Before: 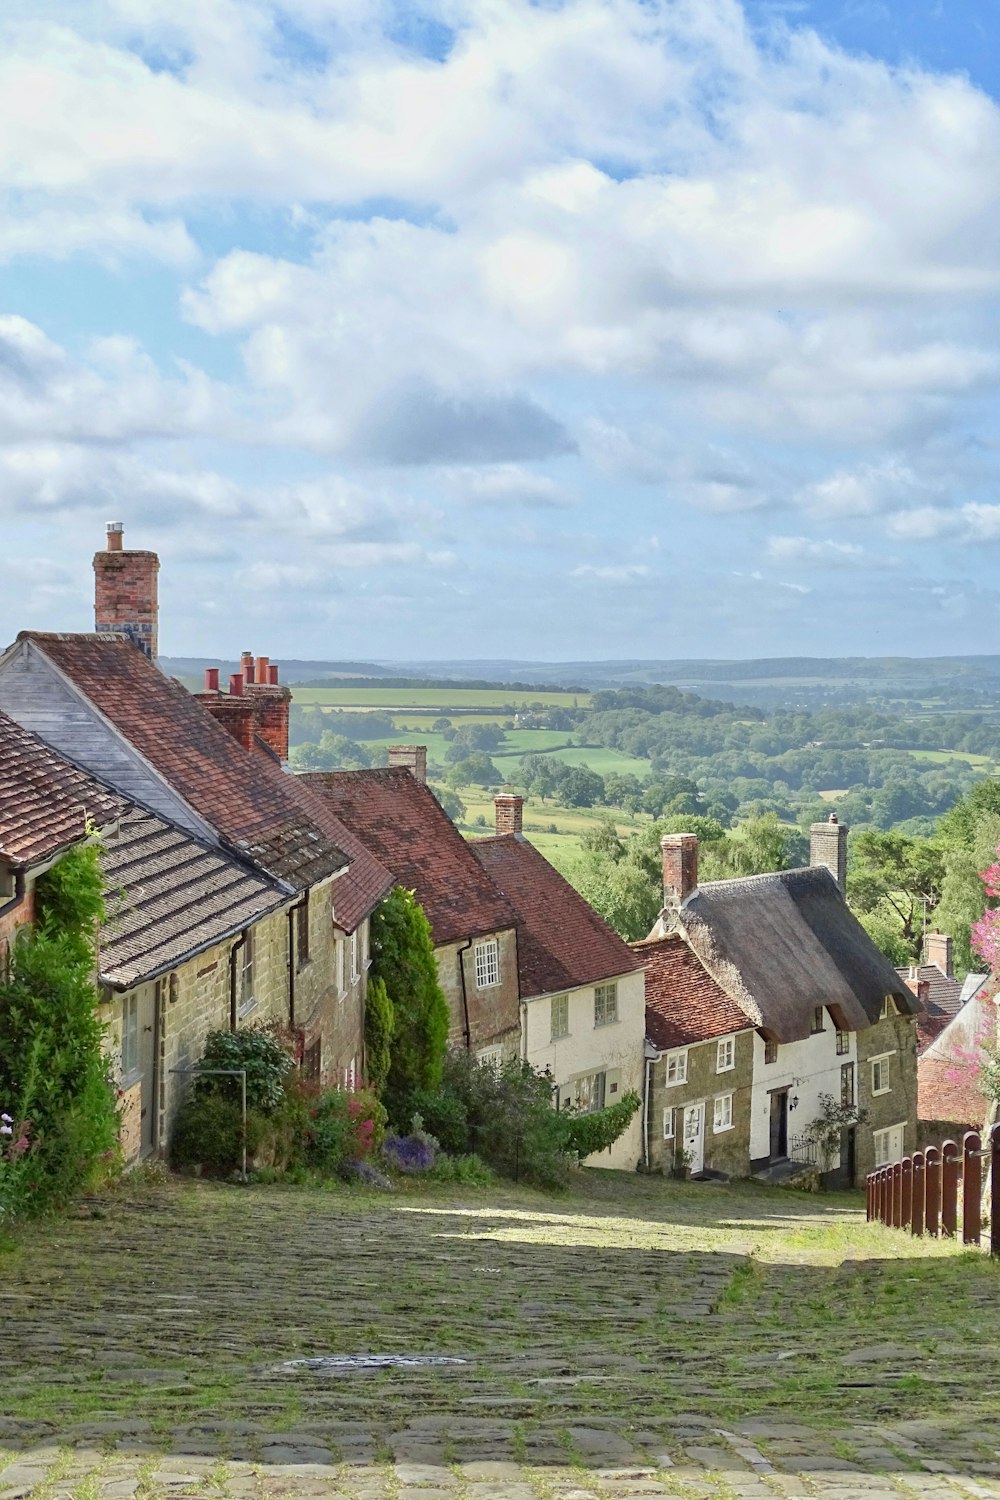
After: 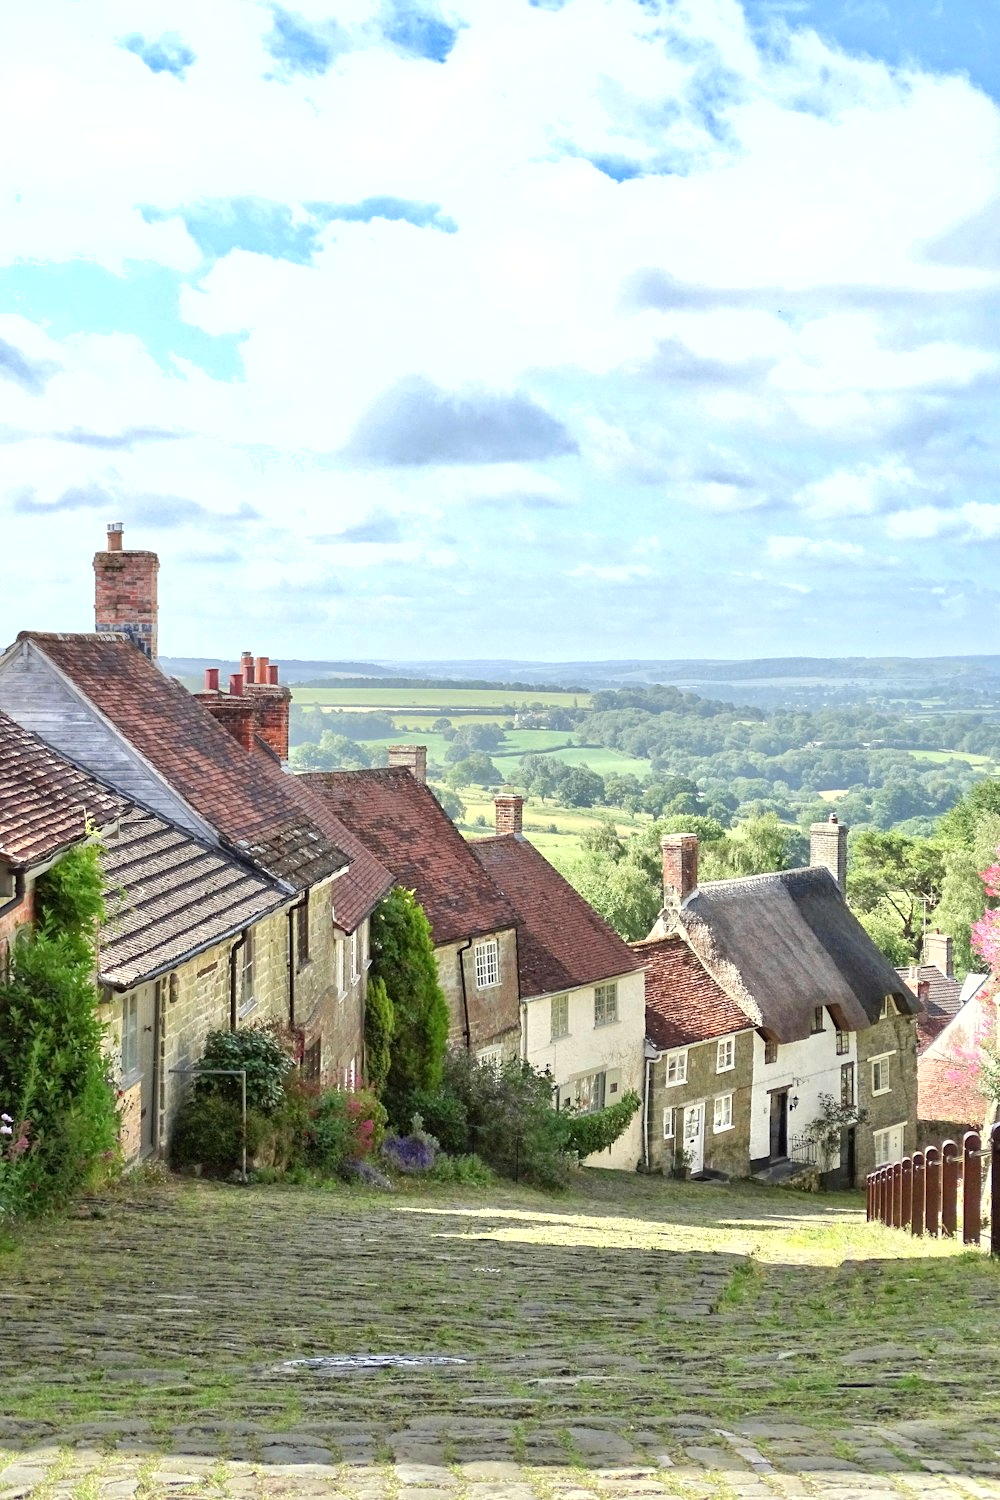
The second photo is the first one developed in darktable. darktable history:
tone equalizer: -8 EV -0.453 EV, -7 EV -0.363 EV, -6 EV -0.354 EV, -5 EV -0.243 EV, -3 EV 0.222 EV, -2 EV 0.352 EV, -1 EV 0.399 EV, +0 EV 0.389 EV
shadows and highlights: radius 46.34, white point adjustment 6.64, compress 79.41%, soften with gaussian
